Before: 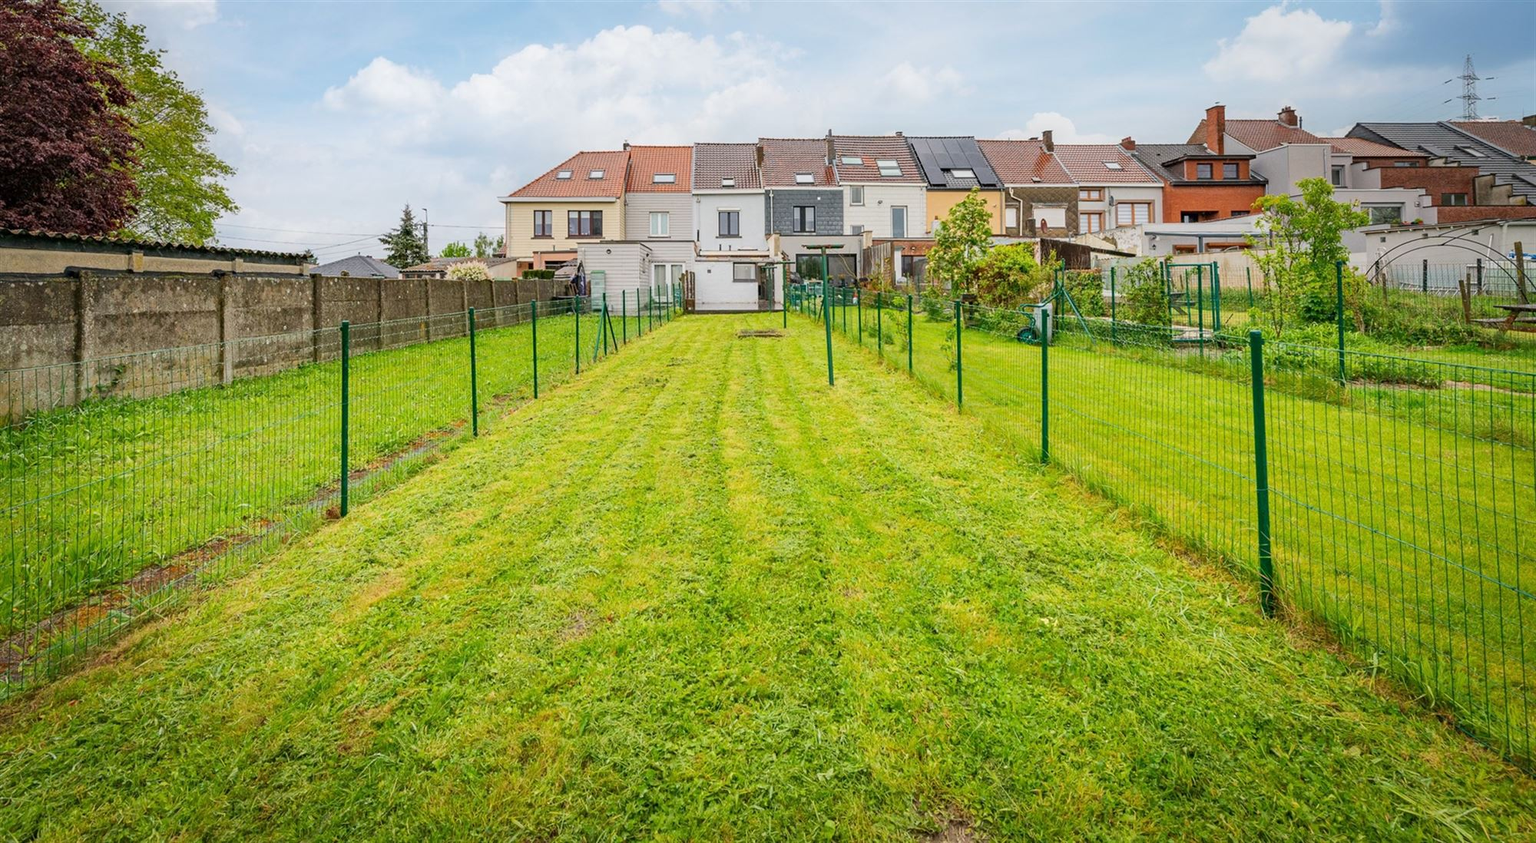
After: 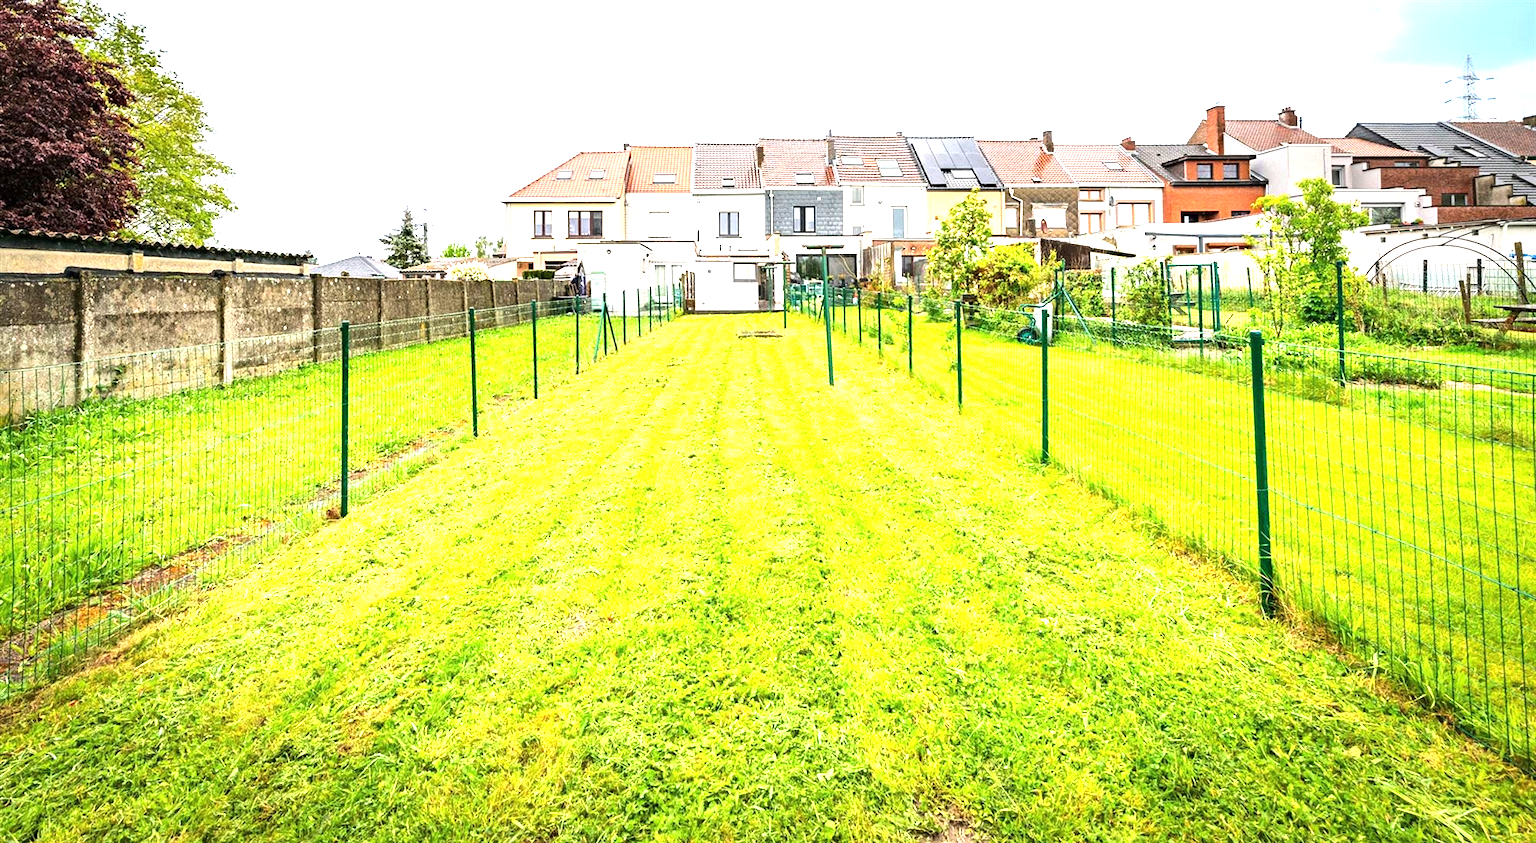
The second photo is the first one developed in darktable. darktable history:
exposure: exposure 1 EV, compensate highlight preservation false
tone equalizer: -8 EV -0.75 EV, -7 EV -0.7 EV, -6 EV -0.6 EV, -5 EV -0.4 EV, -3 EV 0.4 EV, -2 EV 0.6 EV, -1 EV 0.7 EV, +0 EV 0.75 EV, edges refinement/feathering 500, mask exposure compensation -1.57 EV, preserve details no
